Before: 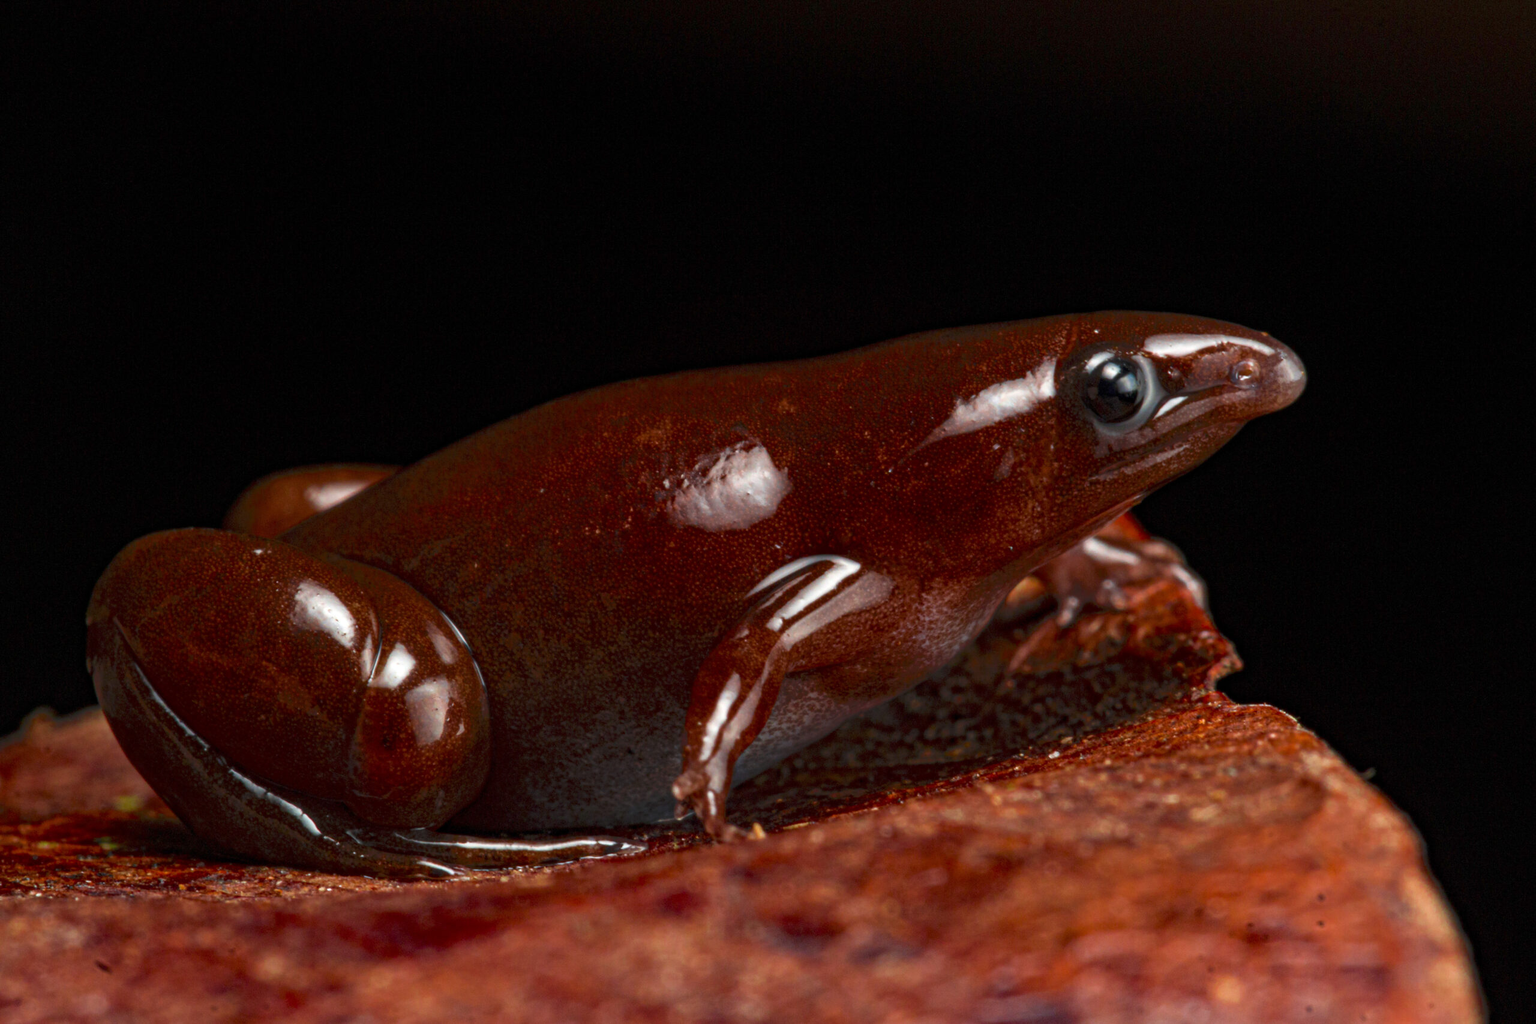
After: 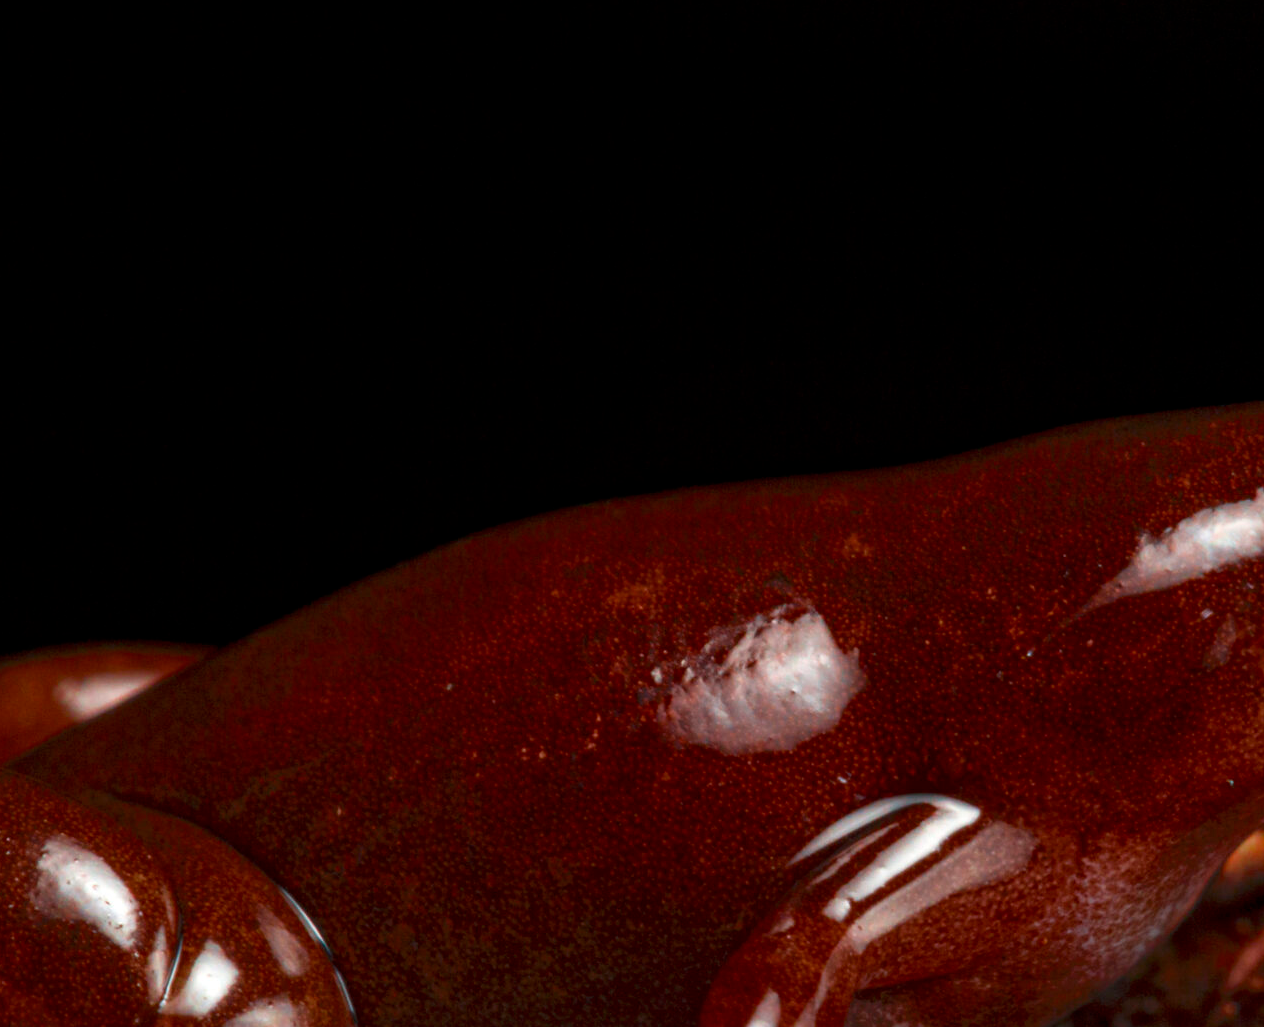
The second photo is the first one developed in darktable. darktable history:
shadows and highlights: shadows -20.89, highlights 99.82, soften with gaussian
crop: left 17.746%, top 7.703%, right 32.867%, bottom 32.083%
